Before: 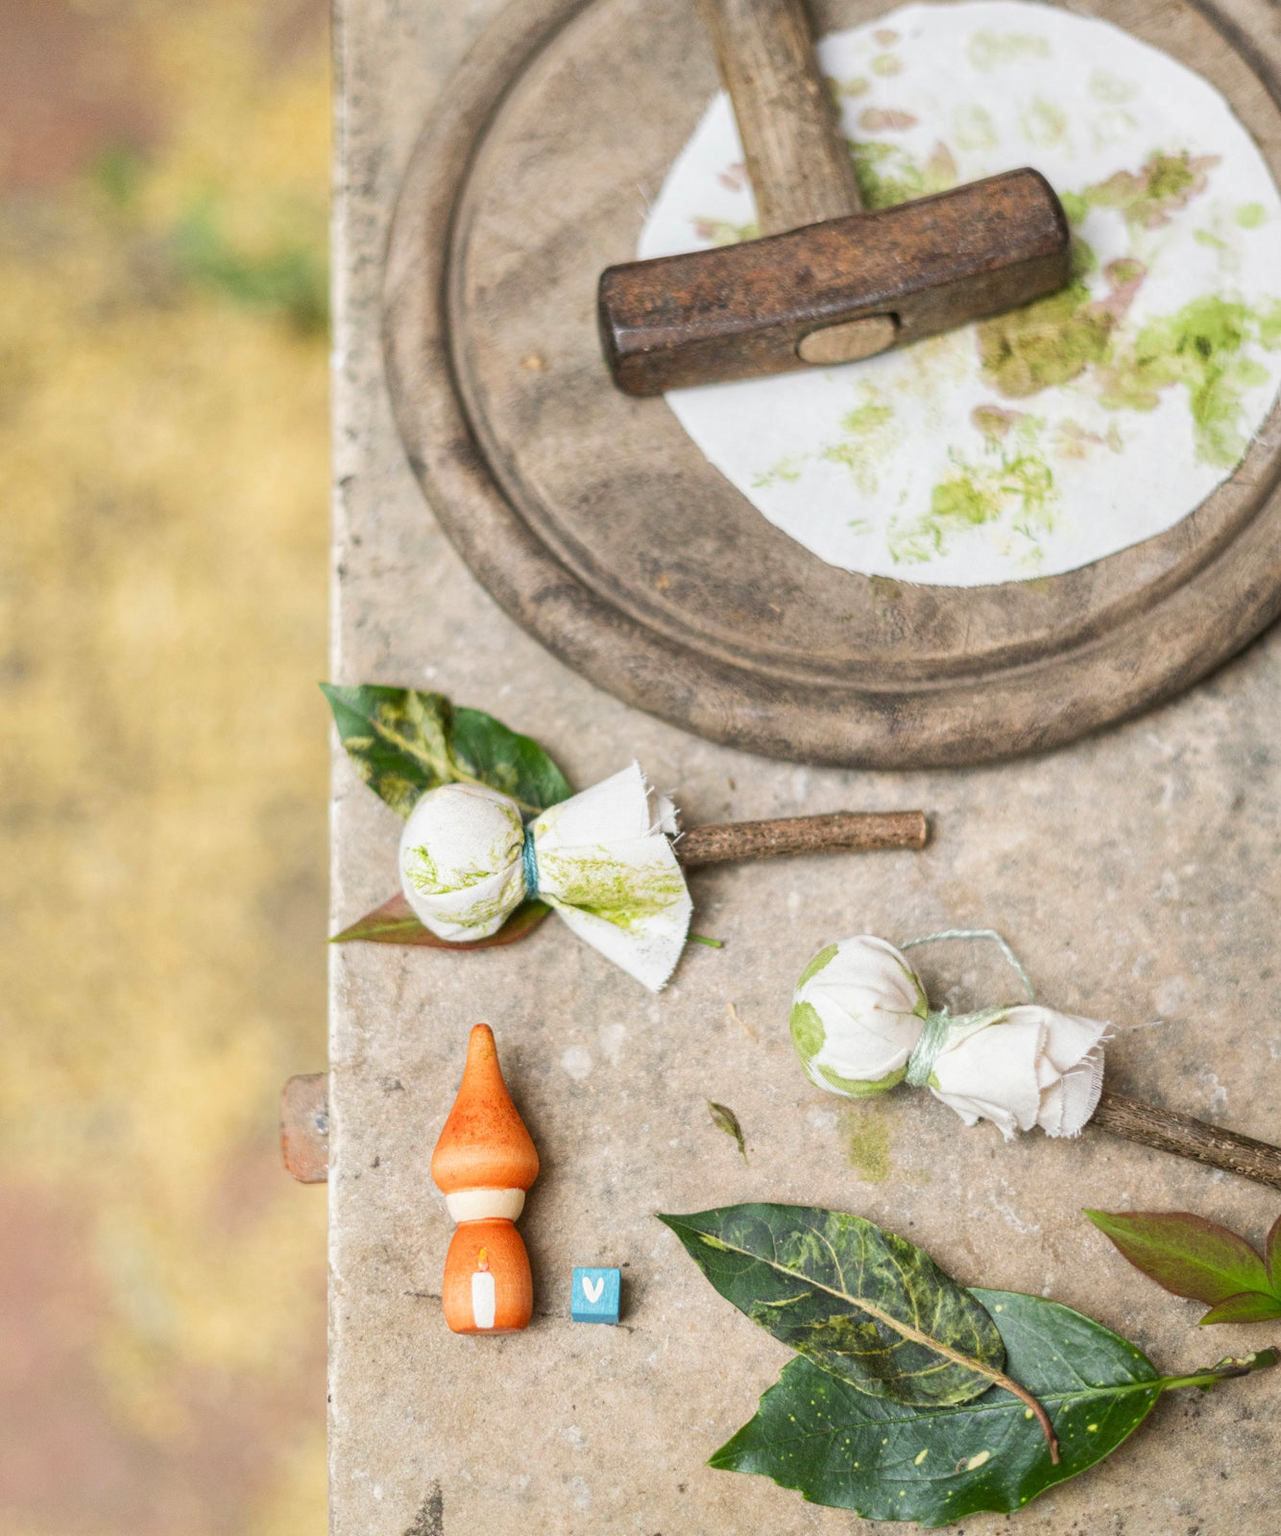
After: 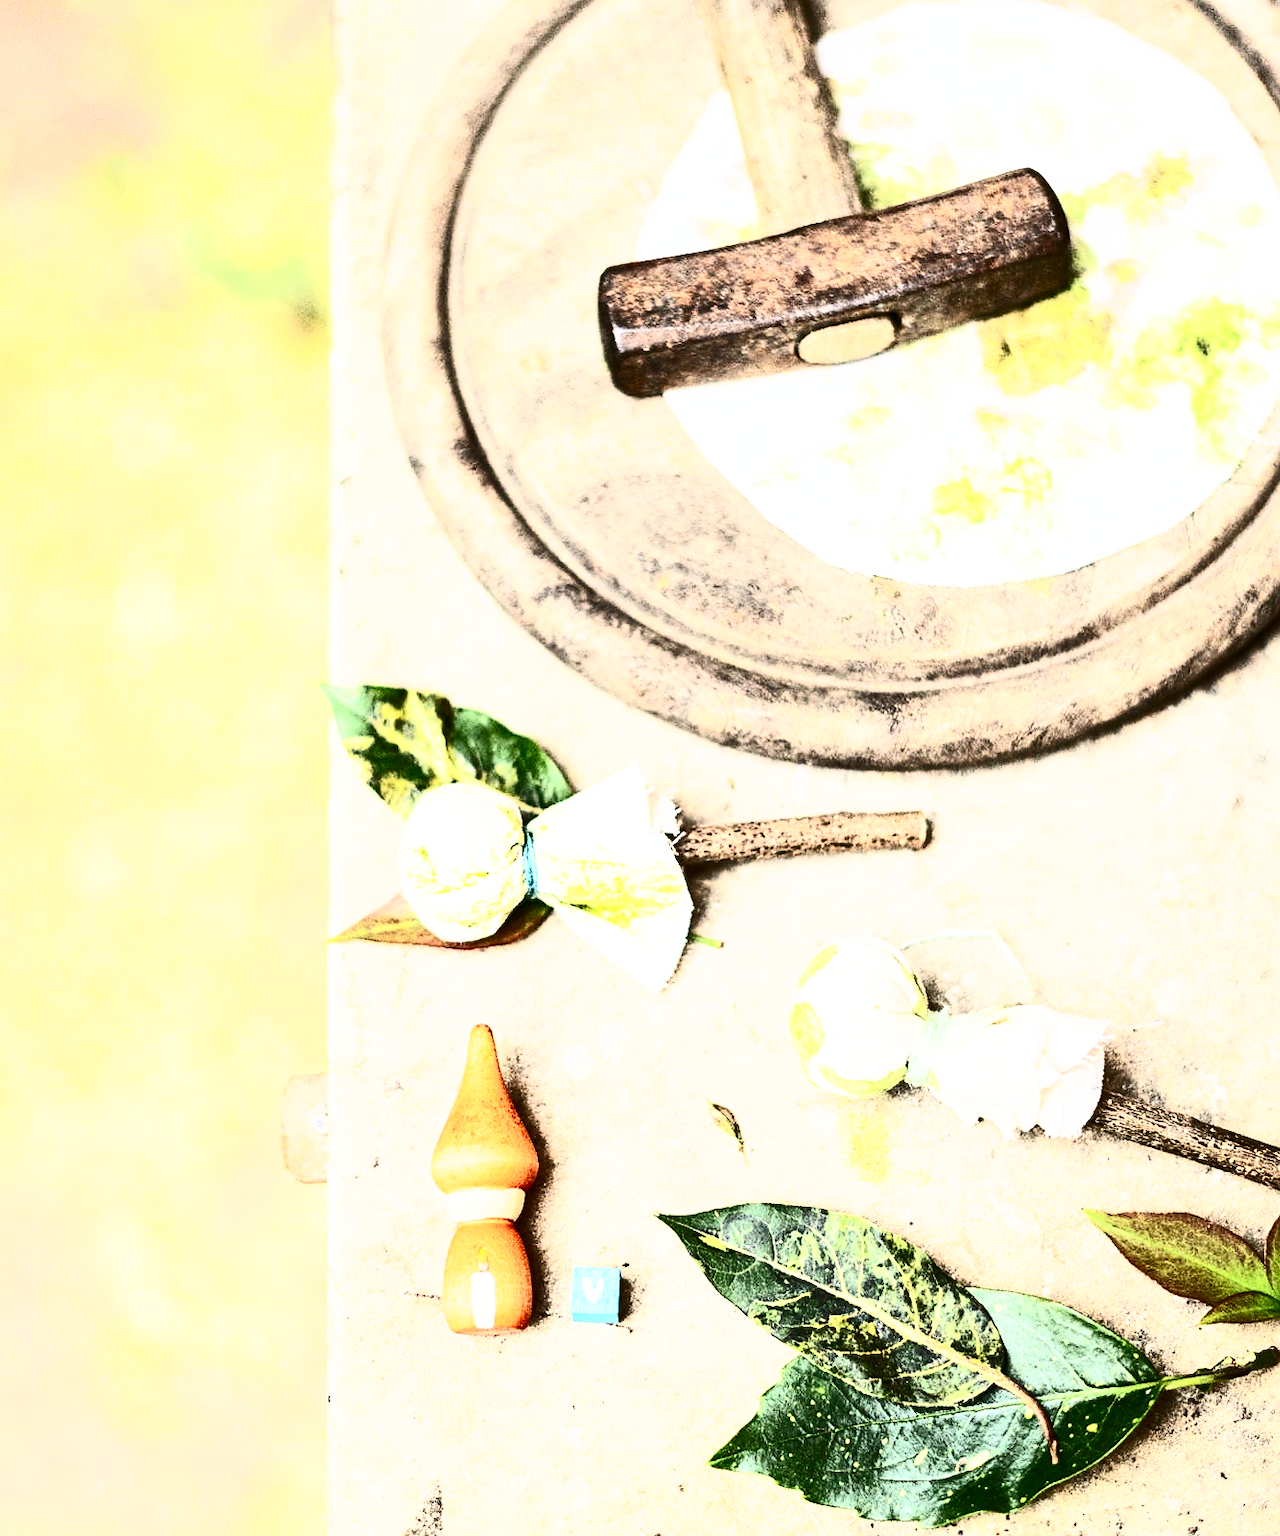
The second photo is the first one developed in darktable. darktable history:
contrast brightness saturation: contrast 0.915, brightness 0.197
base curve: curves: ch0 [(0, 0) (0.005, 0.002) (0.193, 0.295) (0.399, 0.664) (0.75, 0.928) (1, 1)], preserve colors none
sharpen: on, module defaults
